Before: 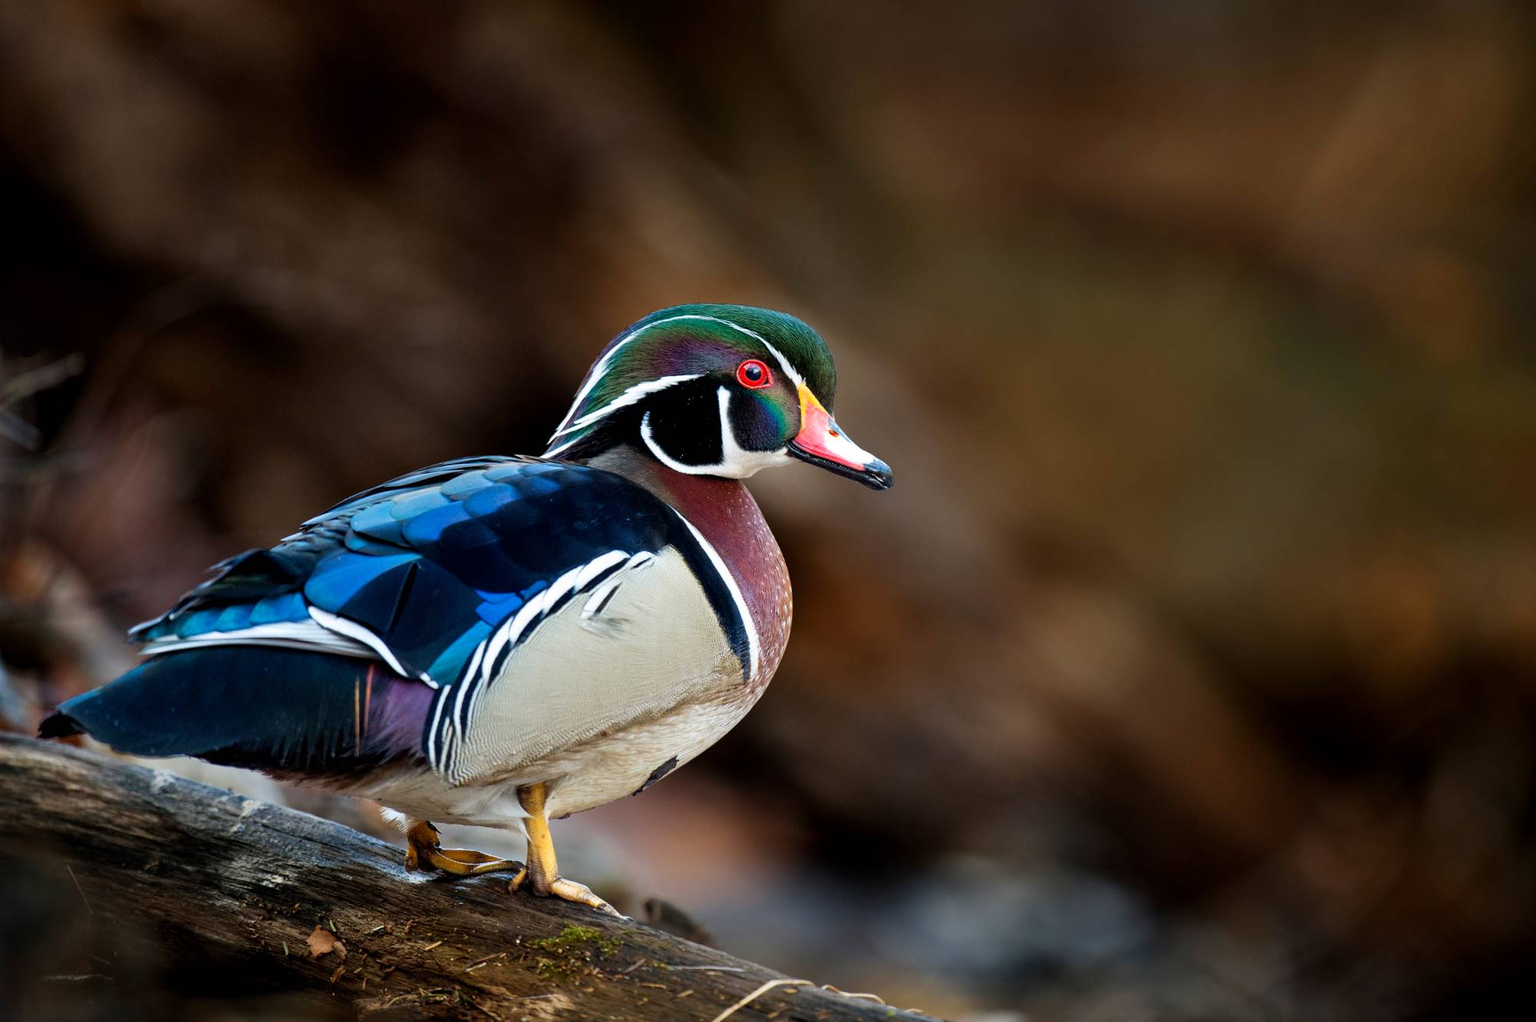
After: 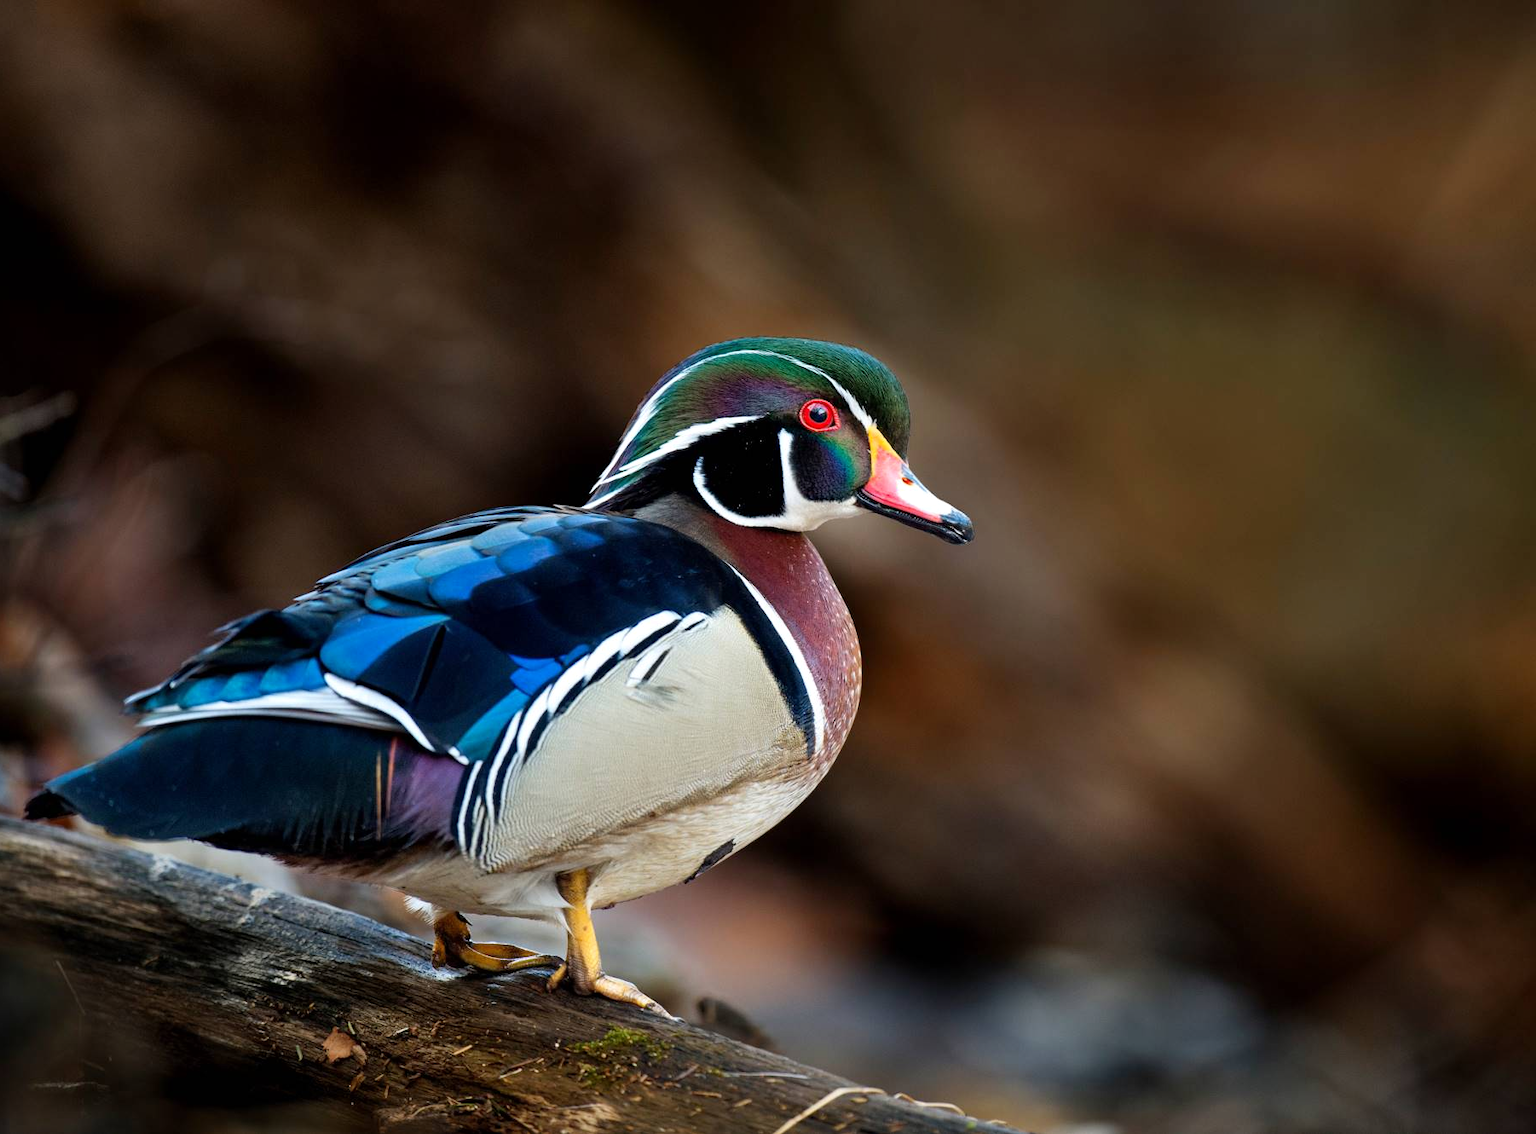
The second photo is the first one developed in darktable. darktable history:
crop and rotate: left 1.088%, right 8.807%
levels: levels [0, 0.492, 0.984]
